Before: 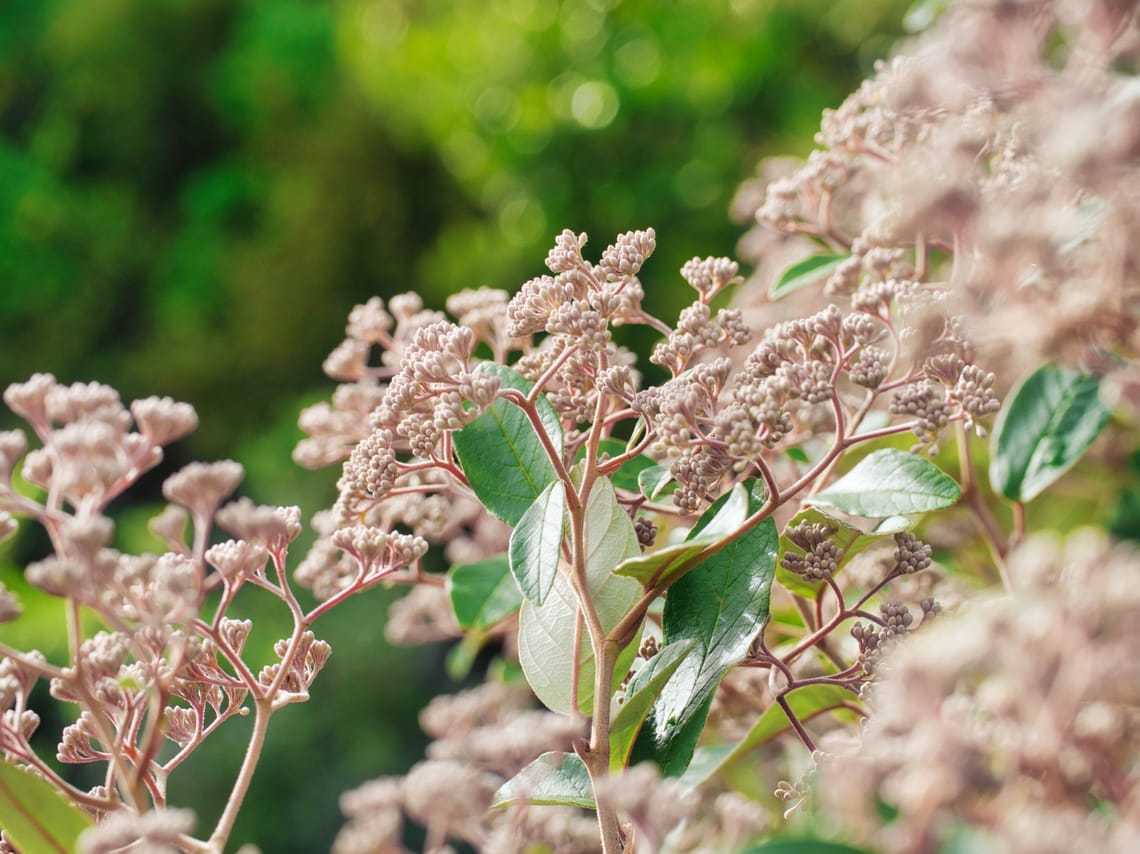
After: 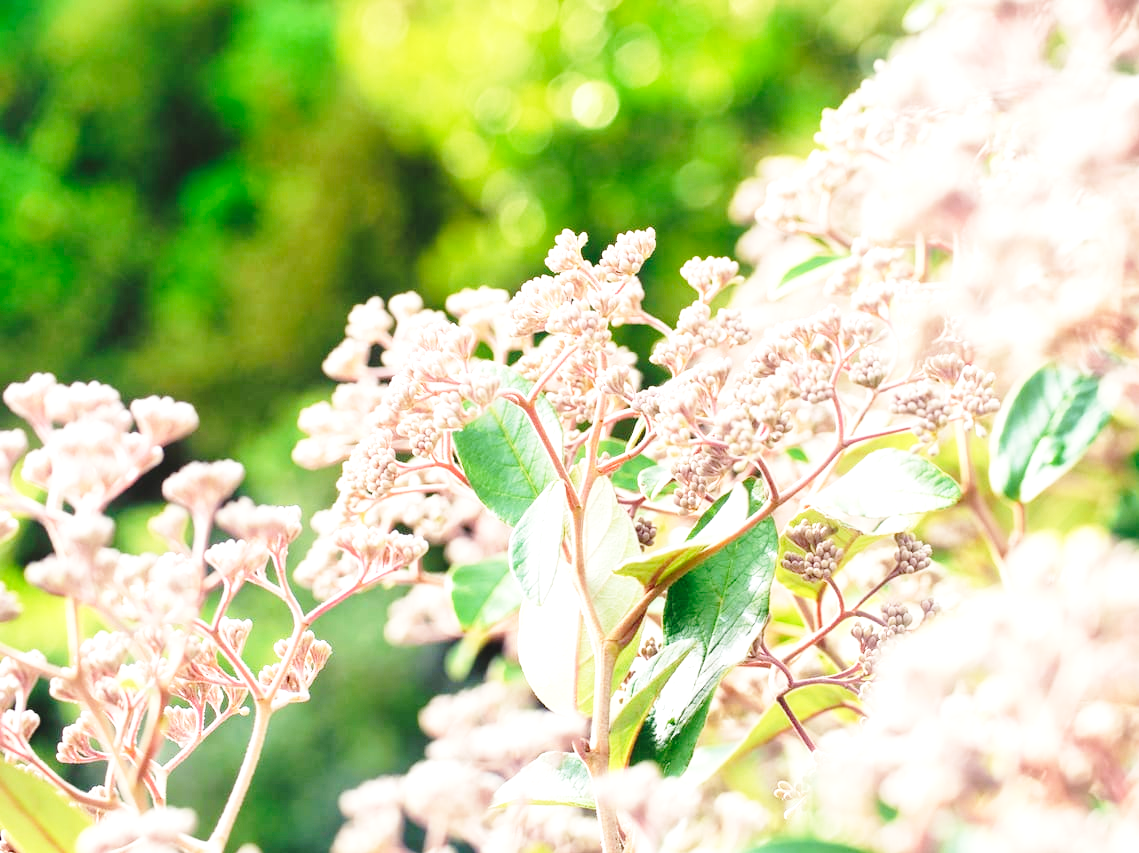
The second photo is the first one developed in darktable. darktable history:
base curve: curves: ch0 [(0, 0) (0.028, 0.03) (0.121, 0.232) (0.46, 0.748) (0.859, 0.968) (1, 1)], preserve colors none
exposure: black level correction 0, exposure 0.954 EV, compensate highlight preservation false
